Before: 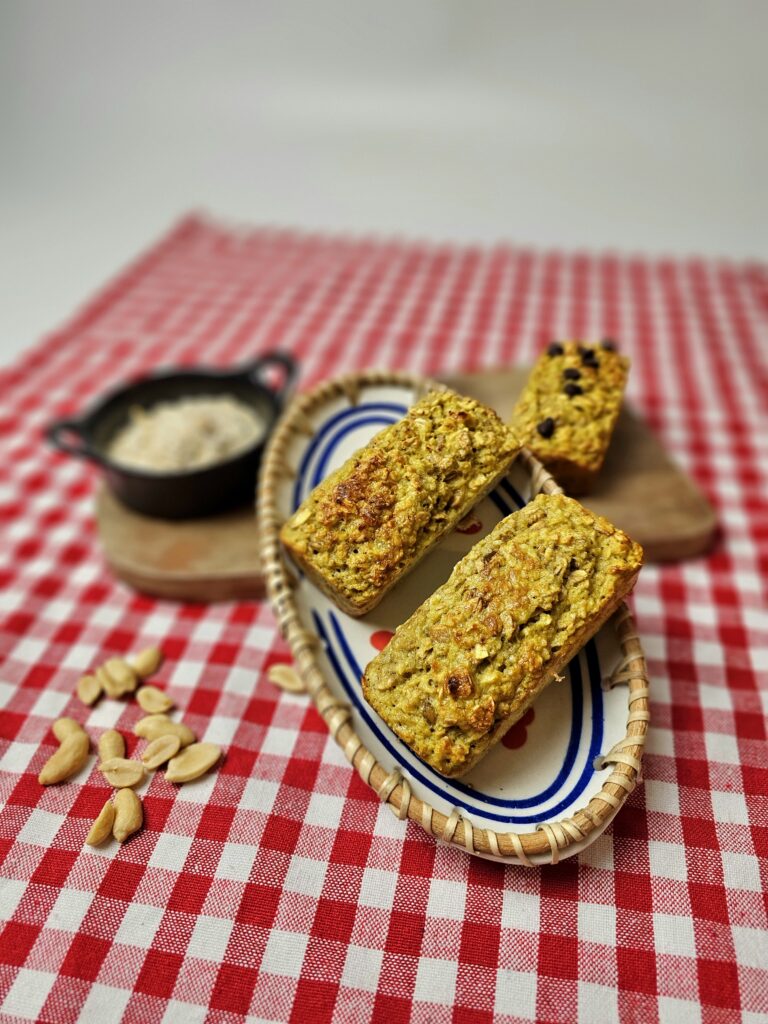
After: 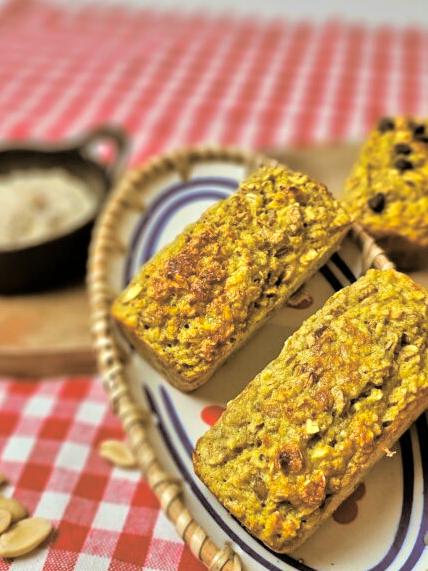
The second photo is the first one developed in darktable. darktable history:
split-toning: shadows › hue 37.98°, highlights › hue 185.58°, balance -55.261
tone equalizer: -7 EV 0.15 EV, -6 EV 0.6 EV, -5 EV 1.15 EV, -4 EV 1.33 EV, -3 EV 1.15 EV, -2 EV 0.6 EV, -1 EV 0.15 EV, mask exposure compensation -0.5 EV
crop and rotate: left 22.13%, top 22.054%, right 22.026%, bottom 22.102%
